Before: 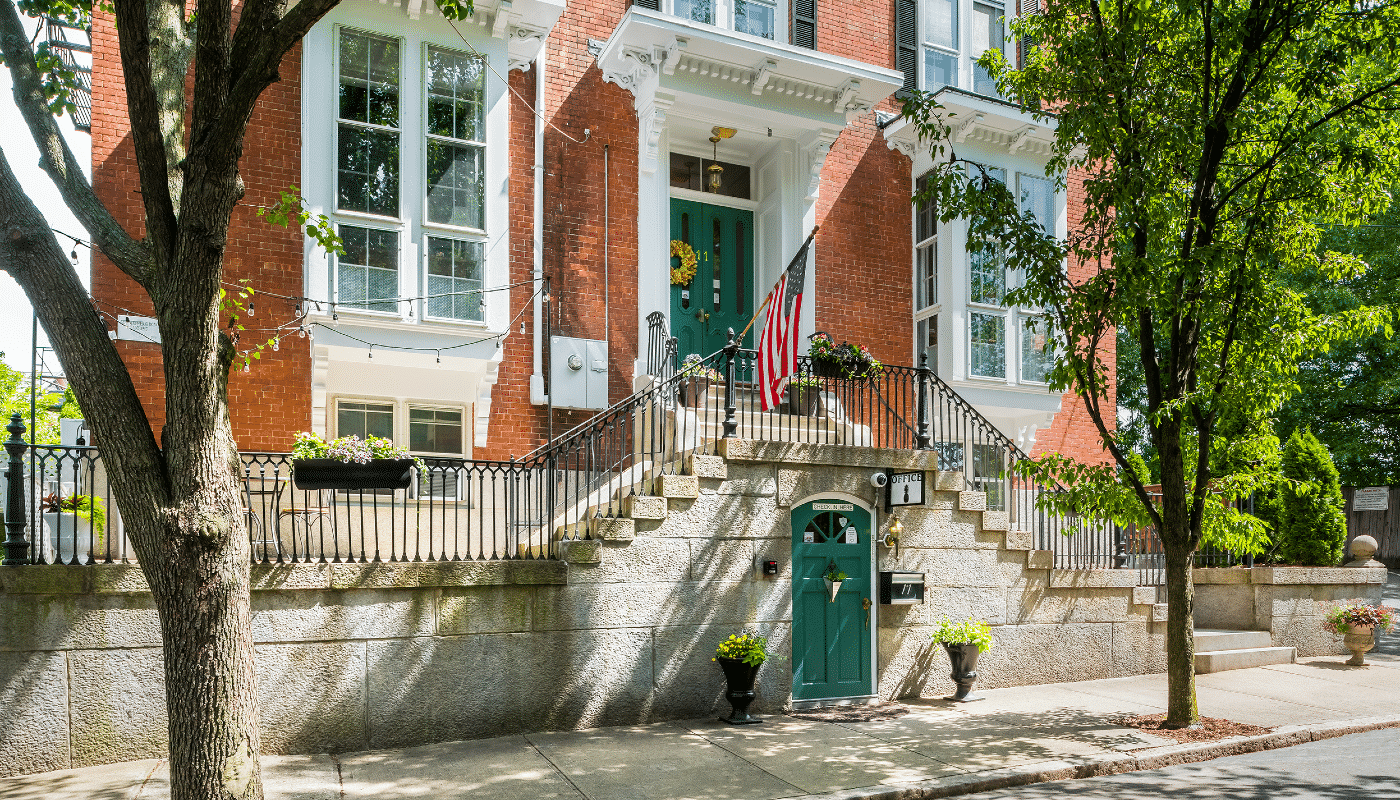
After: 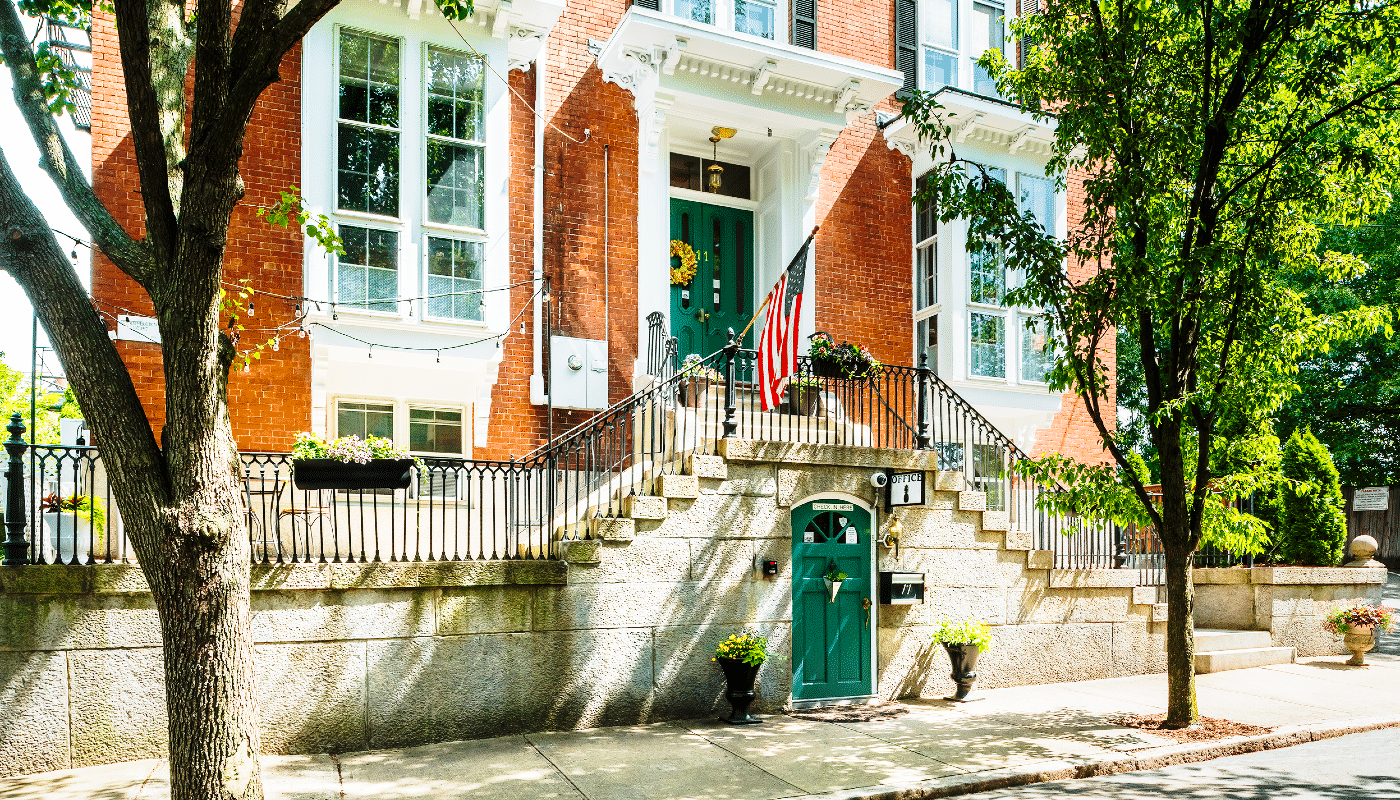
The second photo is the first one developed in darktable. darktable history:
velvia: on, module defaults
base curve: curves: ch0 [(0, 0) (0.04, 0.03) (0.133, 0.232) (0.448, 0.748) (0.843, 0.968) (1, 1)], preserve colors none
